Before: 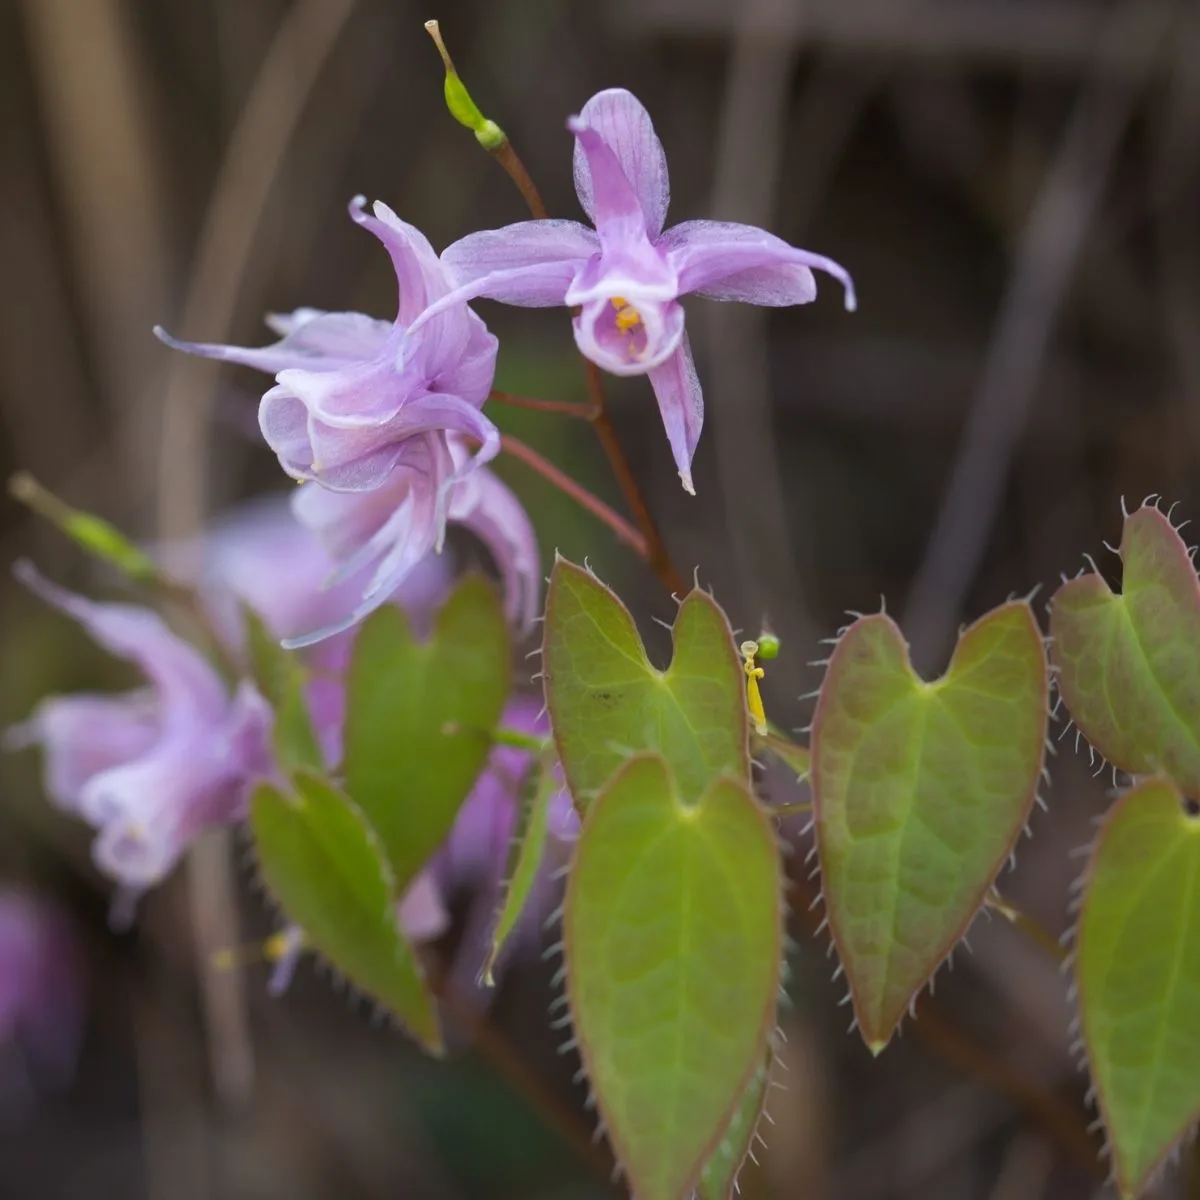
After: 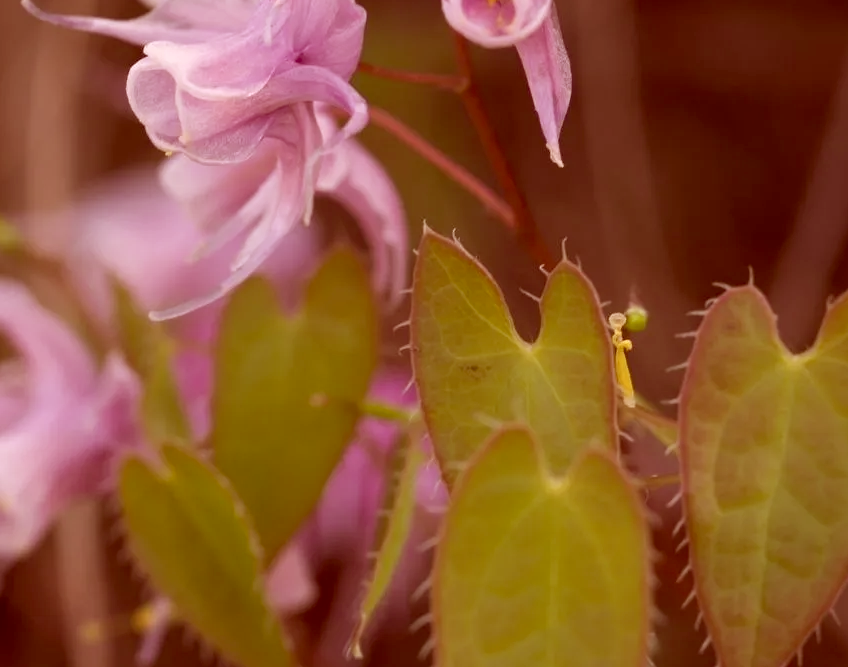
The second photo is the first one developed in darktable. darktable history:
crop: left 11.025%, top 27.364%, right 18.244%, bottom 16.971%
color correction: highlights a* 9.34, highlights b* 8.87, shadows a* 39.68, shadows b* 39.5, saturation 0.786
